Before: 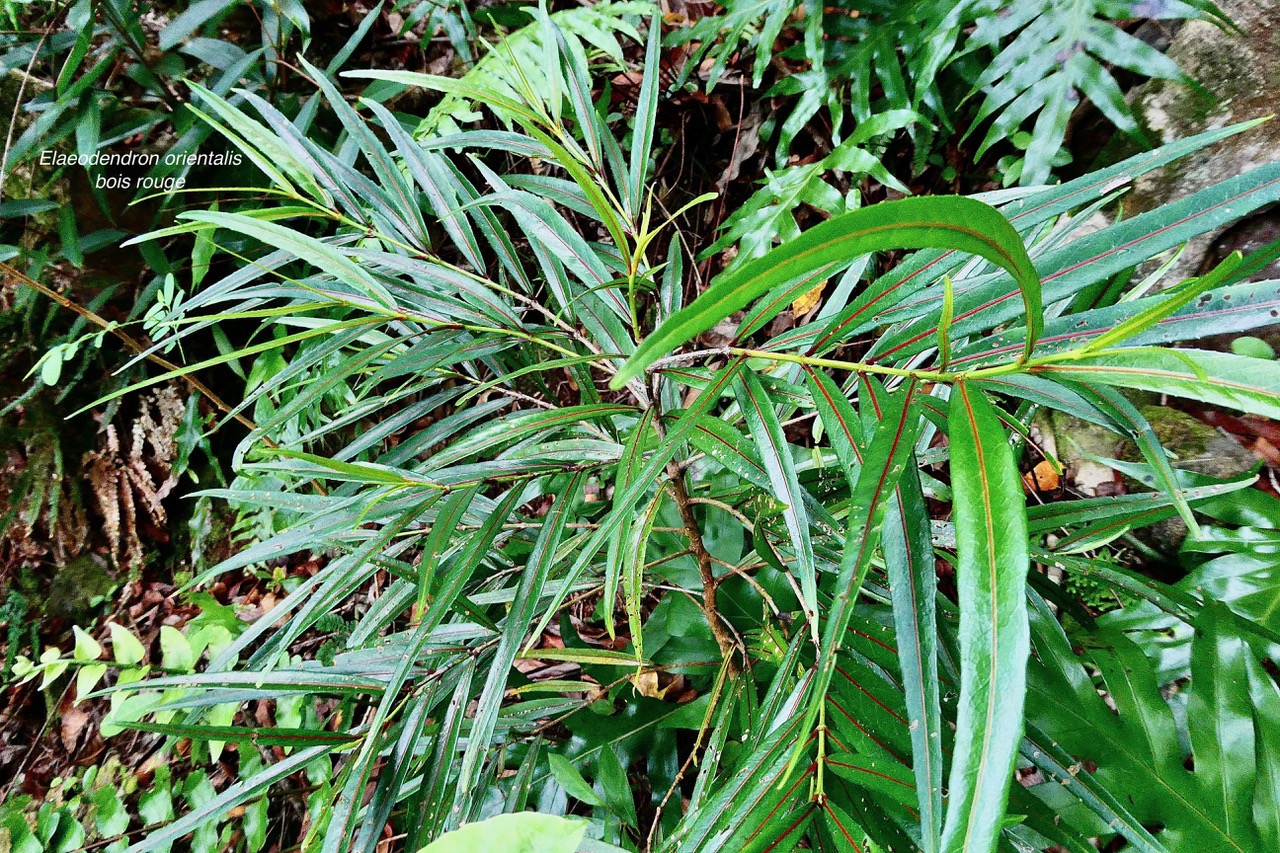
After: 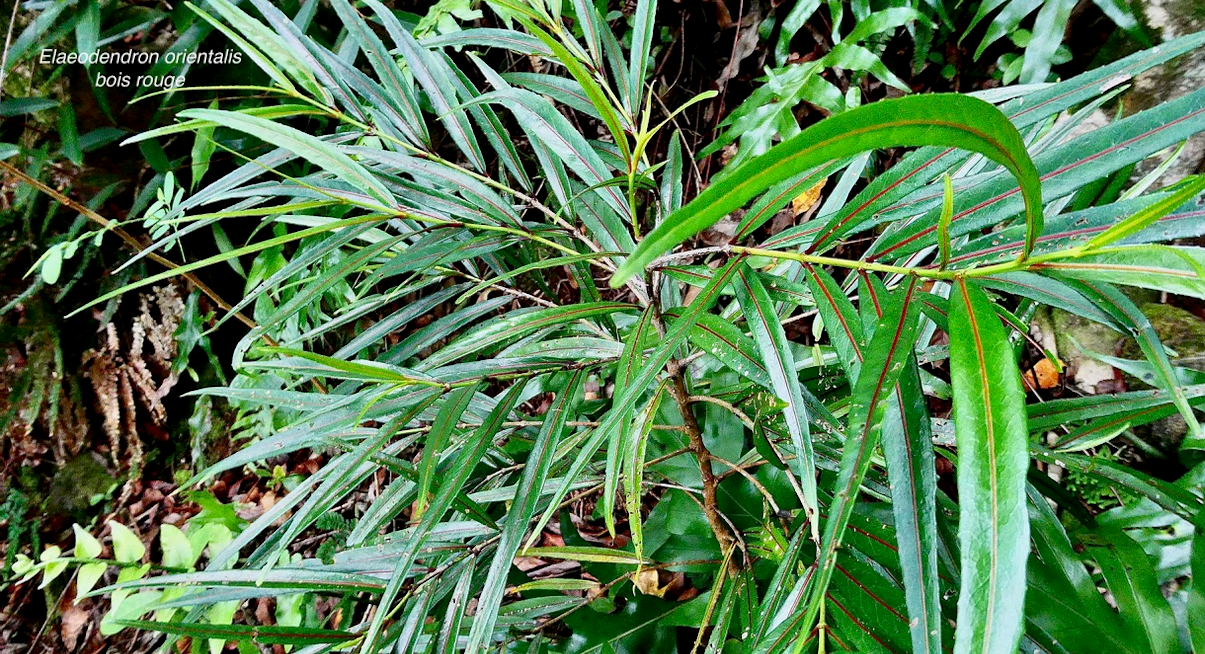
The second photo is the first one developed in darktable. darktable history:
crop and rotate: angle 0.037°, top 11.96%, right 5.722%, bottom 11.266%
